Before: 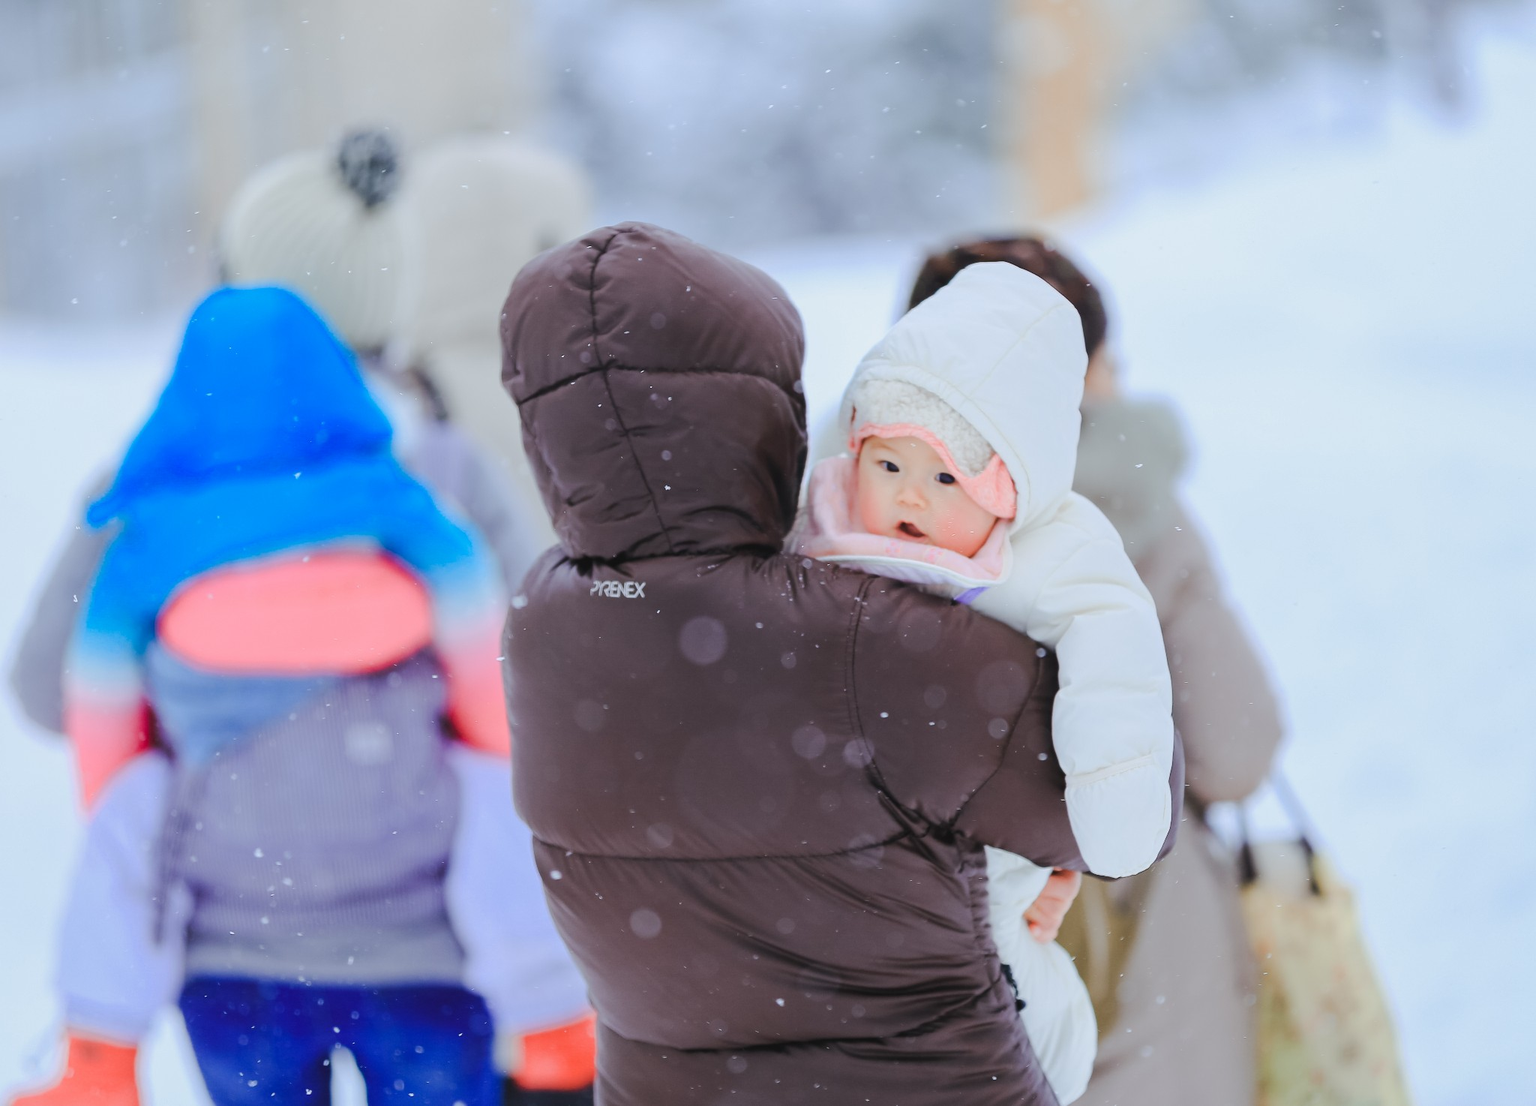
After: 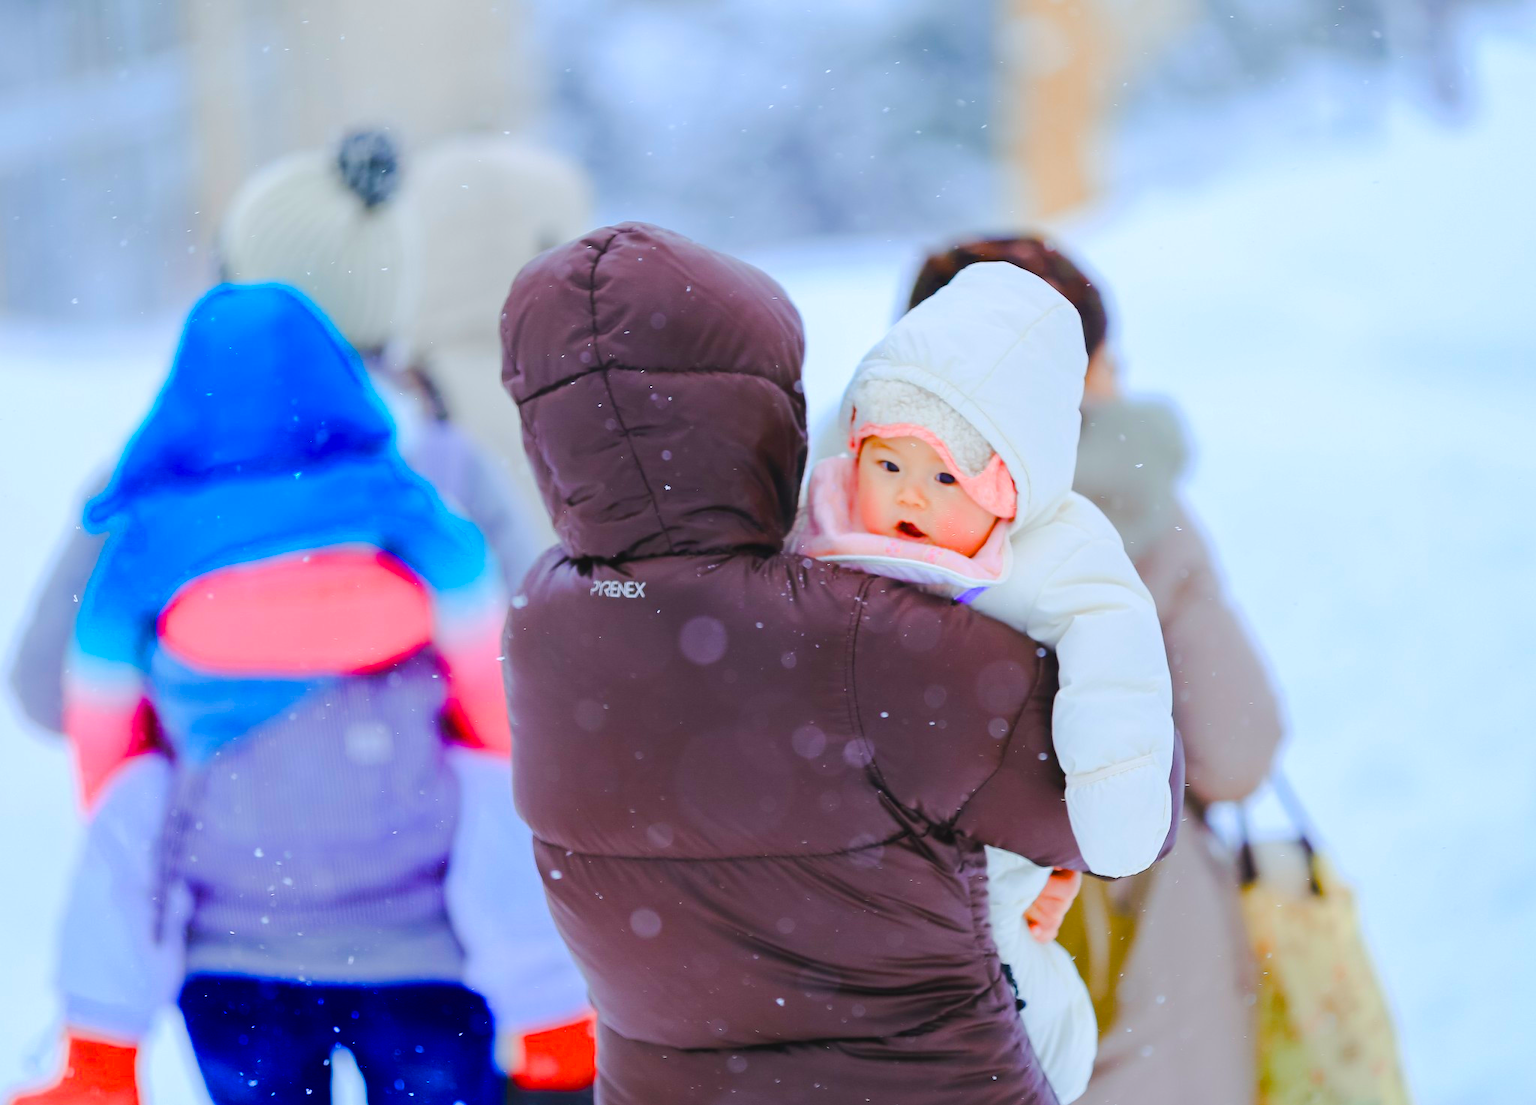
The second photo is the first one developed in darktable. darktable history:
color balance rgb: linear chroma grading › shadows 10%, linear chroma grading › highlights 10%, linear chroma grading › global chroma 15%, linear chroma grading › mid-tones 15%, perceptual saturation grading › global saturation 40%, perceptual saturation grading › highlights -25%, perceptual saturation grading › mid-tones 35%, perceptual saturation grading › shadows 35%, perceptual brilliance grading › global brilliance 11.29%, global vibrance 11.29%
exposure: black level correction 0, exposure 0.7 EV, compensate exposure bias true, compensate highlight preservation false
